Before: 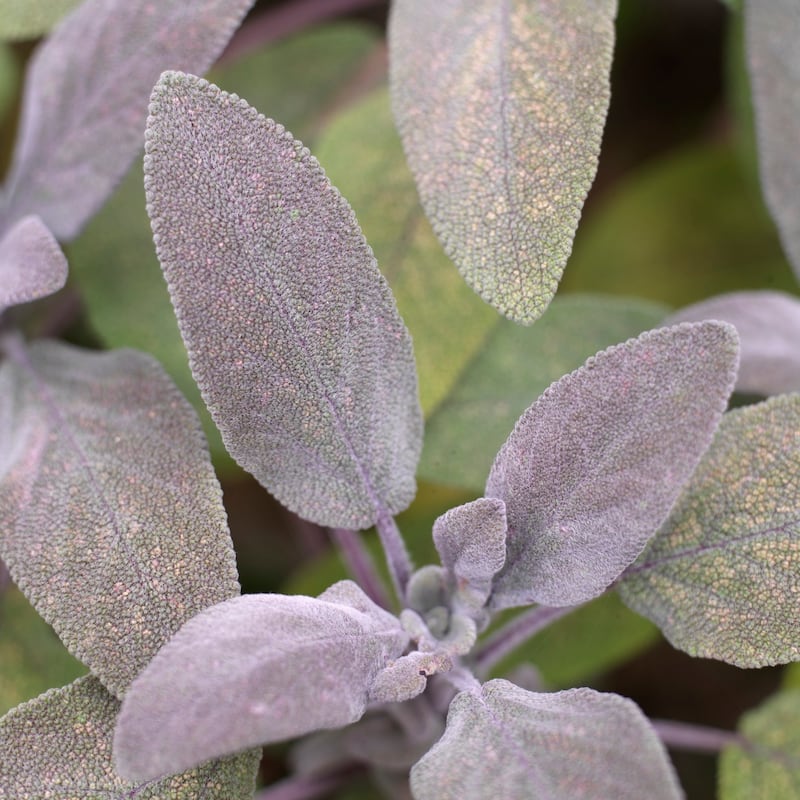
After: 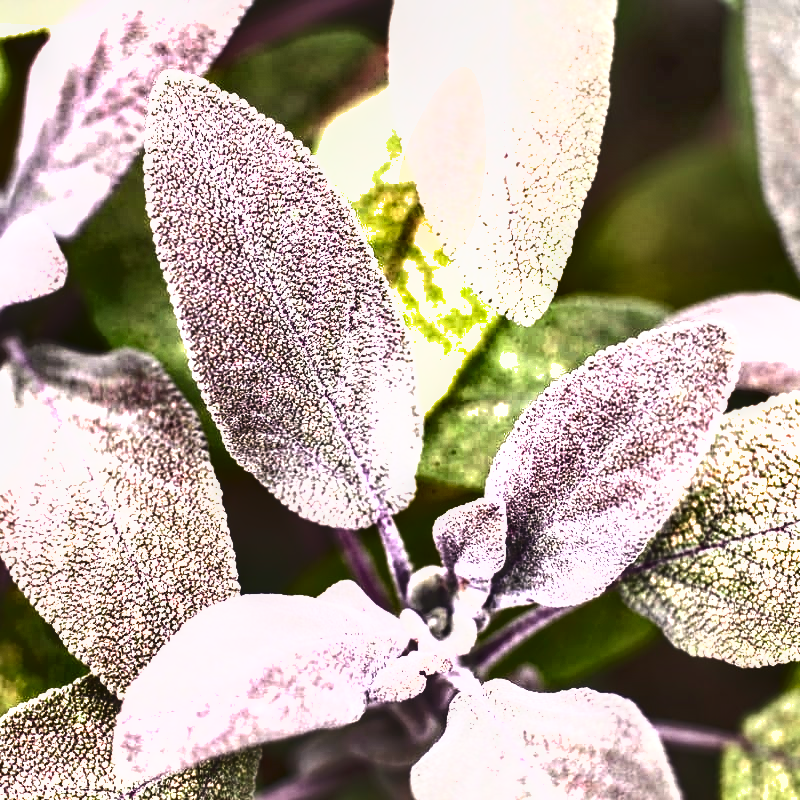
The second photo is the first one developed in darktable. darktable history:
shadows and highlights: shadows 24.18, highlights -79.8, soften with gaussian
color balance rgb: highlights gain › chroma 2.068%, highlights gain › hue 64.41°, perceptual saturation grading › global saturation -32.427%, global vibrance 20%
local contrast: on, module defaults
exposure: black level correction 0.001, exposure 1.713 EV, compensate highlight preservation false
